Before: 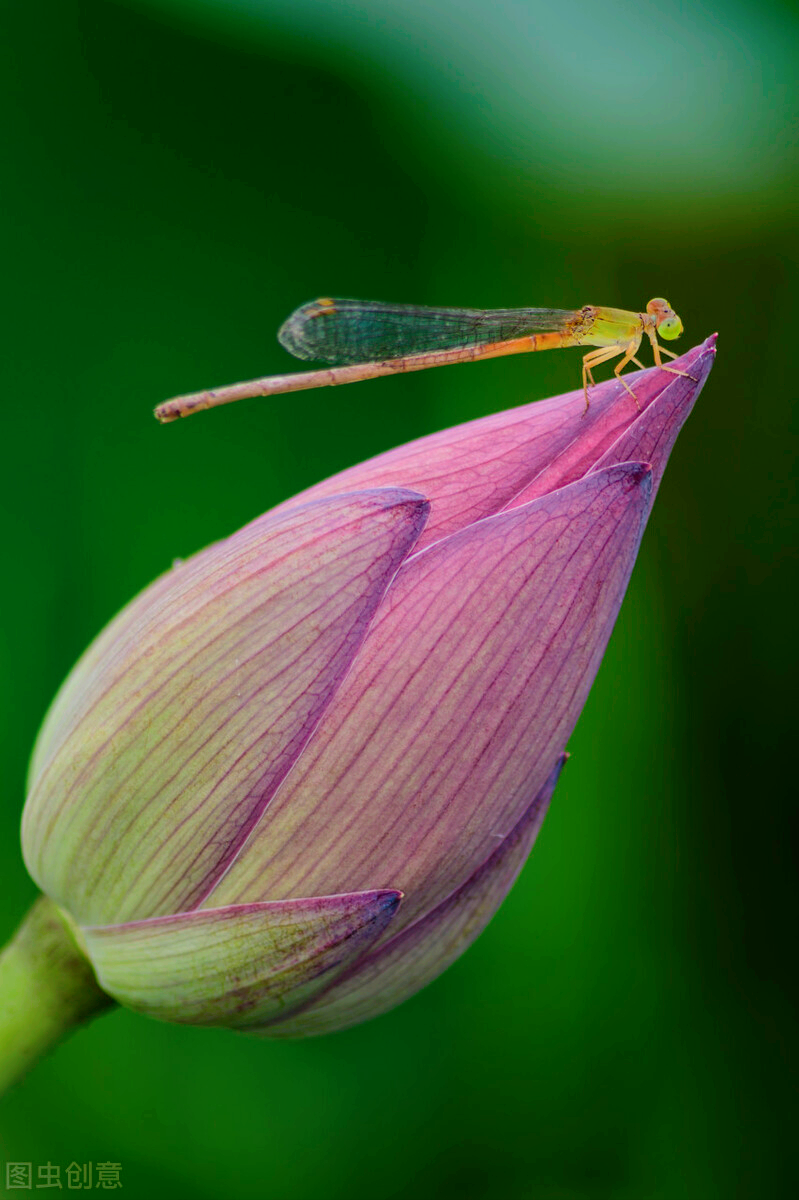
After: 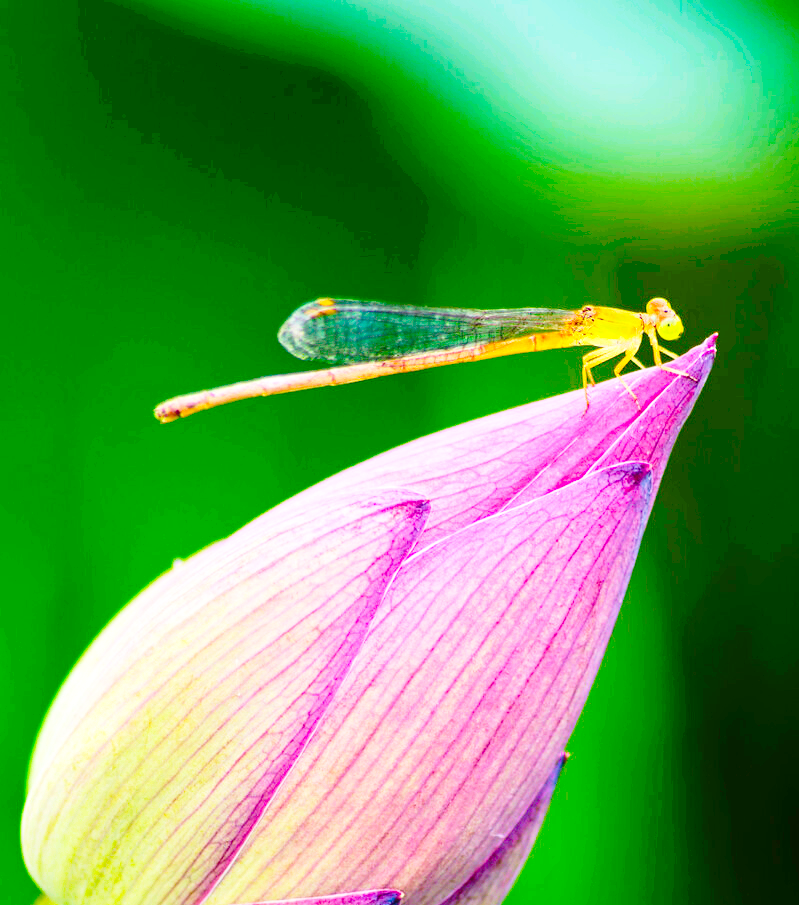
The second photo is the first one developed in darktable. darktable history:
crop: bottom 24.536%
exposure: exposure 1 EV, compensate highlight preservation false
base curve: curves: ch0 [(0, 0) (0.028, 0.03) (0.121, 0.232) (0.46, 0.748) (0.859, 0.968) (1, 1)], preserve colors none
color balance rgb: highlights gain › chroma 0.179%, highlights gain › hue 332.68°, perceptual saturation grading › global saturation 30.759%, global vibrance 9.362%
